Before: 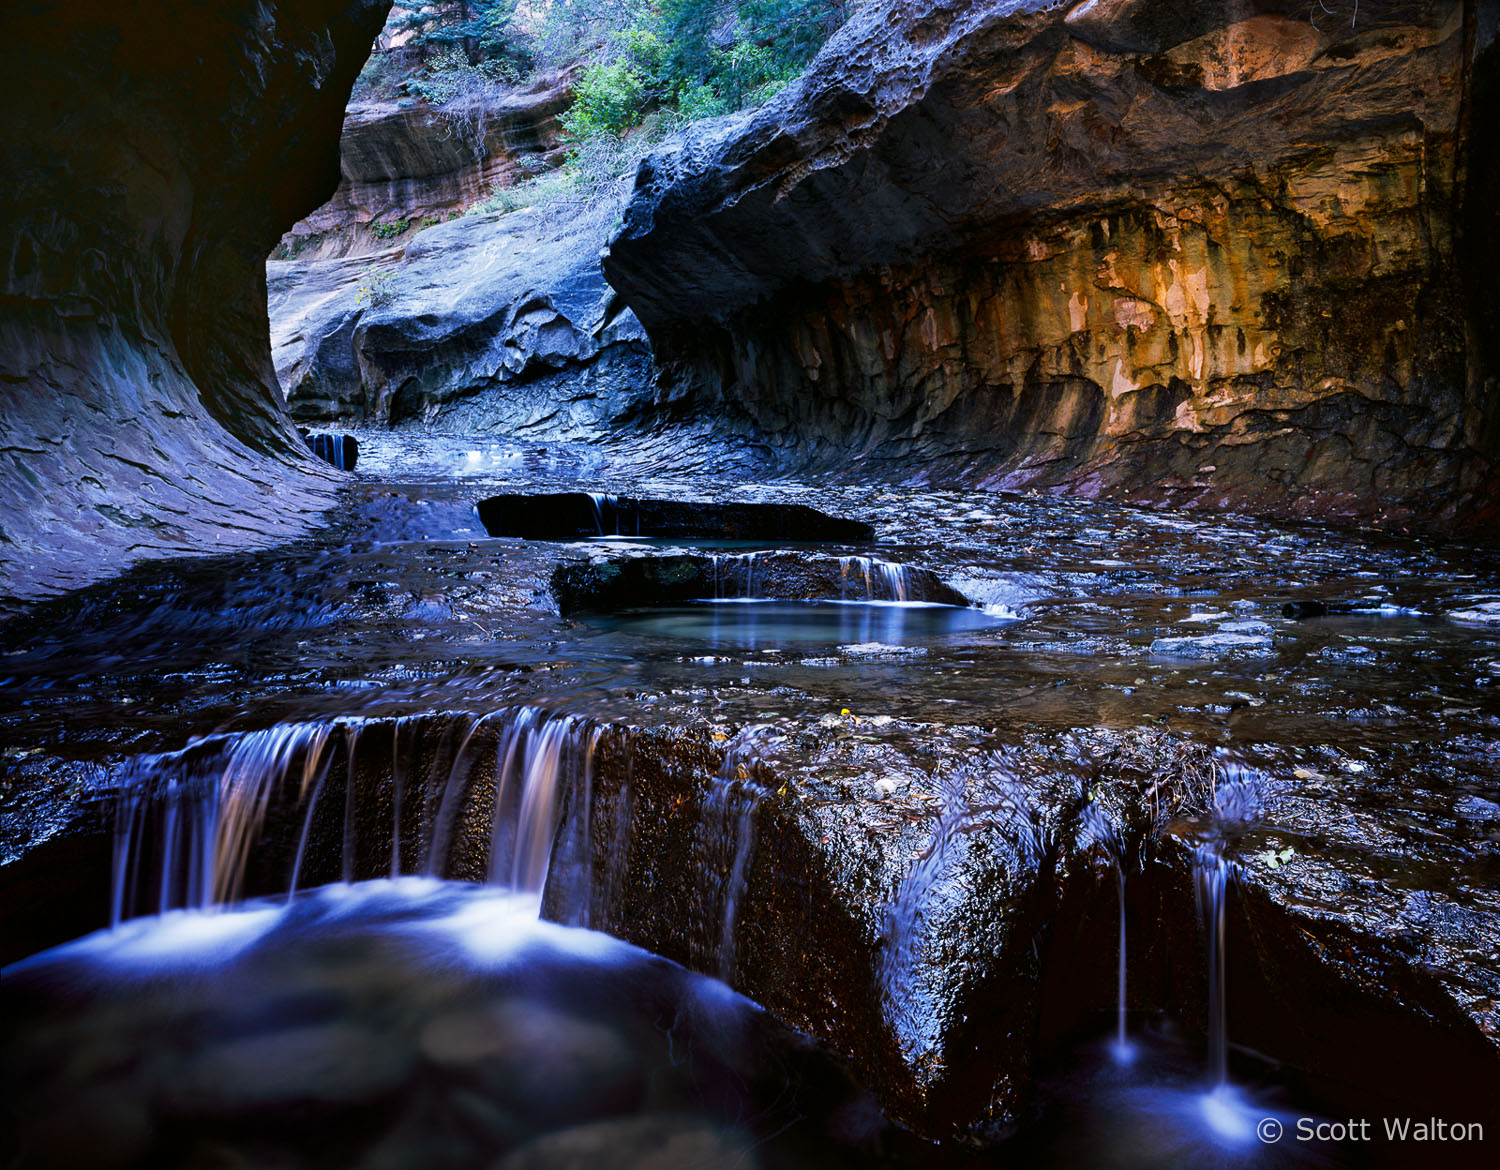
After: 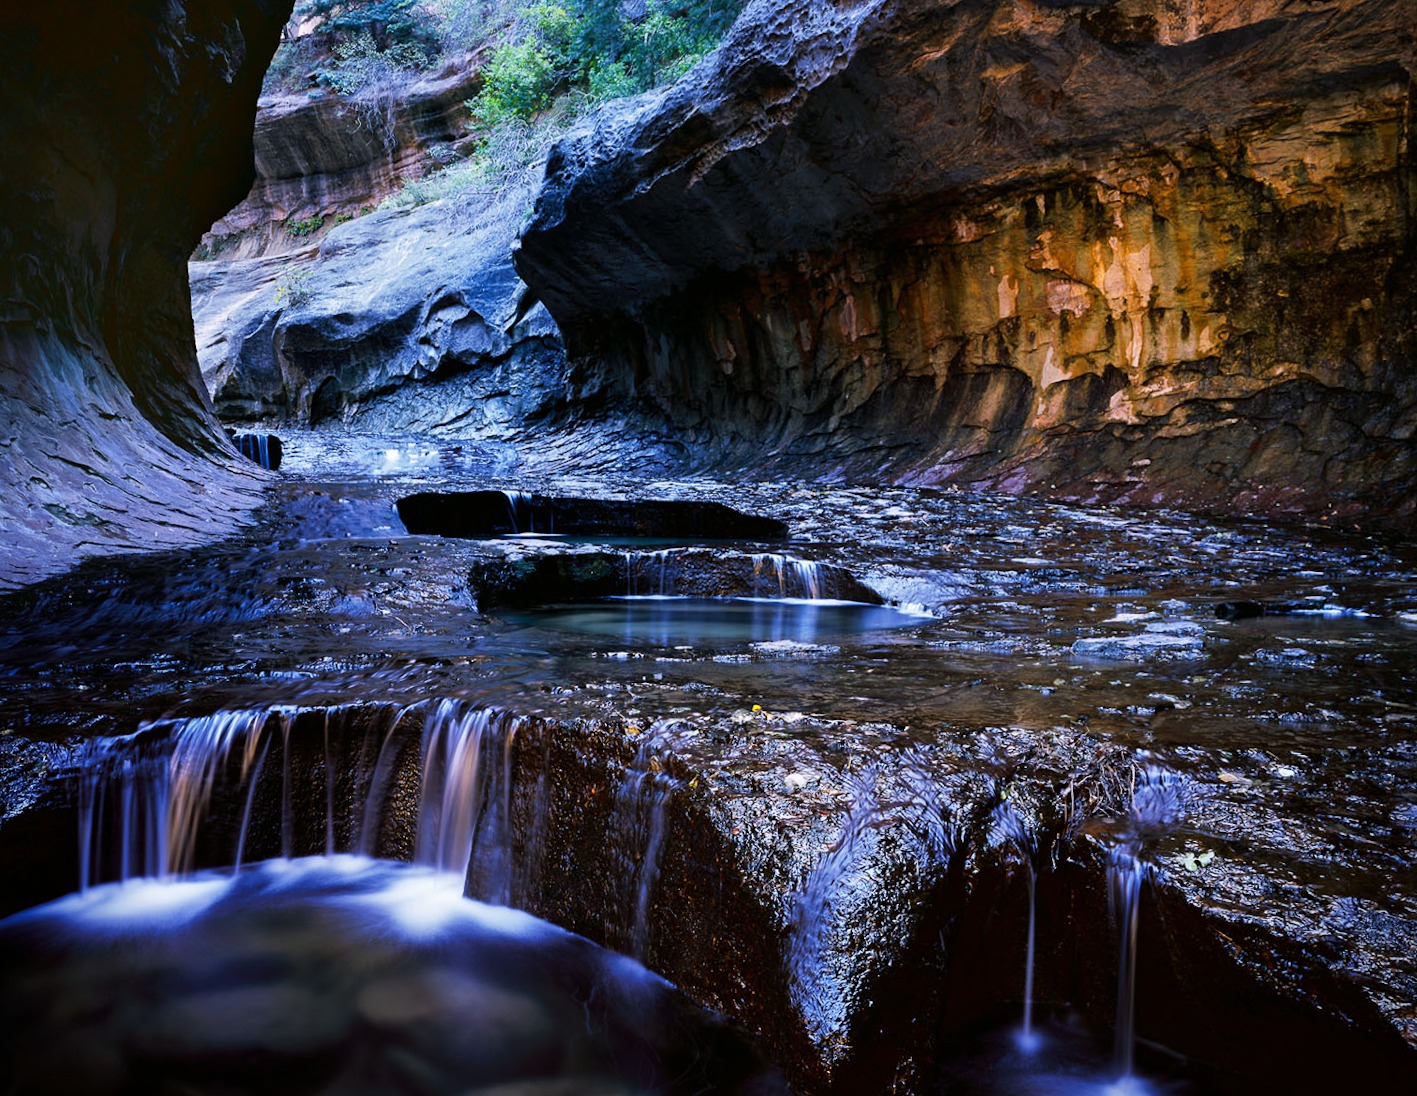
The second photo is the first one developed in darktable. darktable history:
rotate and perspective: rotation 0.062°, lens shift (vertical) 0.115, lens shift (horizontal) -0.133, crop left 0.047, crop right 0.94, crop top 0.061, crop bottom 0.94
vignetting: fall-off start 97.23%, saturation -0.024, center (-0.033, -0.042), width/height ratio 1.179, unbound false
